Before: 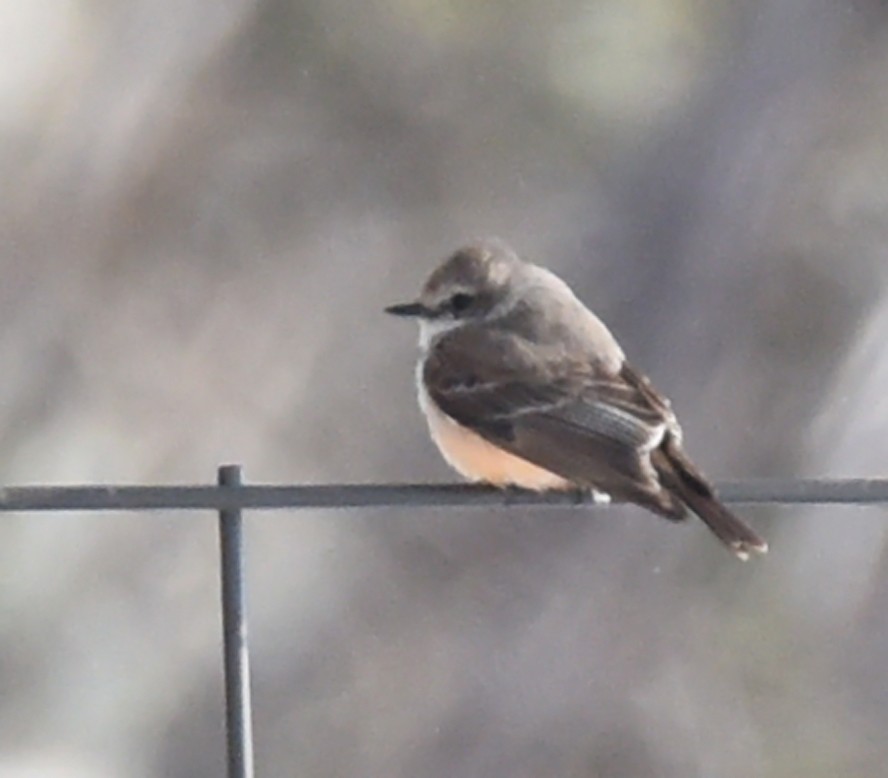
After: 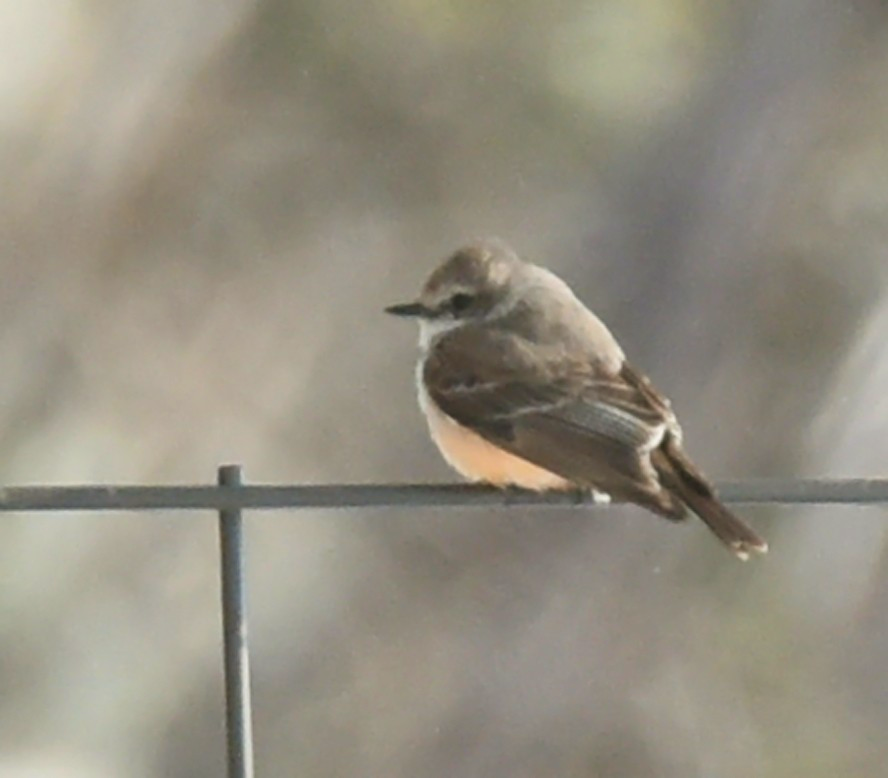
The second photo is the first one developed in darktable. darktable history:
color balance: mode lift, gamma, gain (sRGB), lift [1.04, 1, 1, 0.97], gamma [1.01, 1, 1, 0.97], gain [0.96, 1, 1, 0.97]
velvia: on, module defaults
